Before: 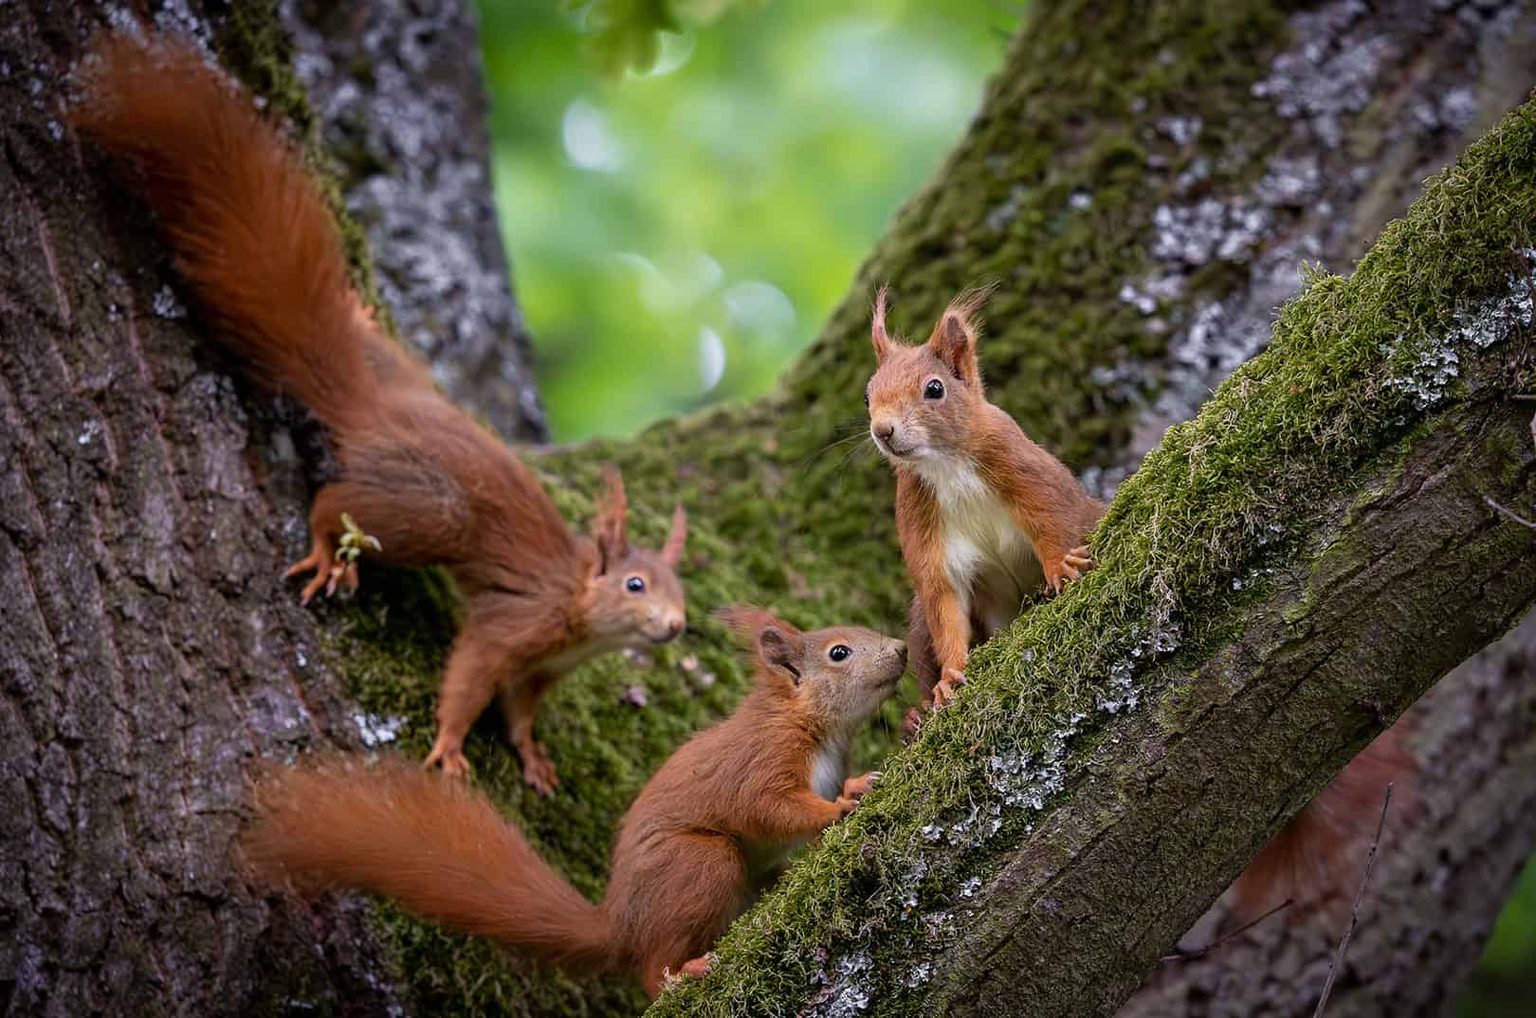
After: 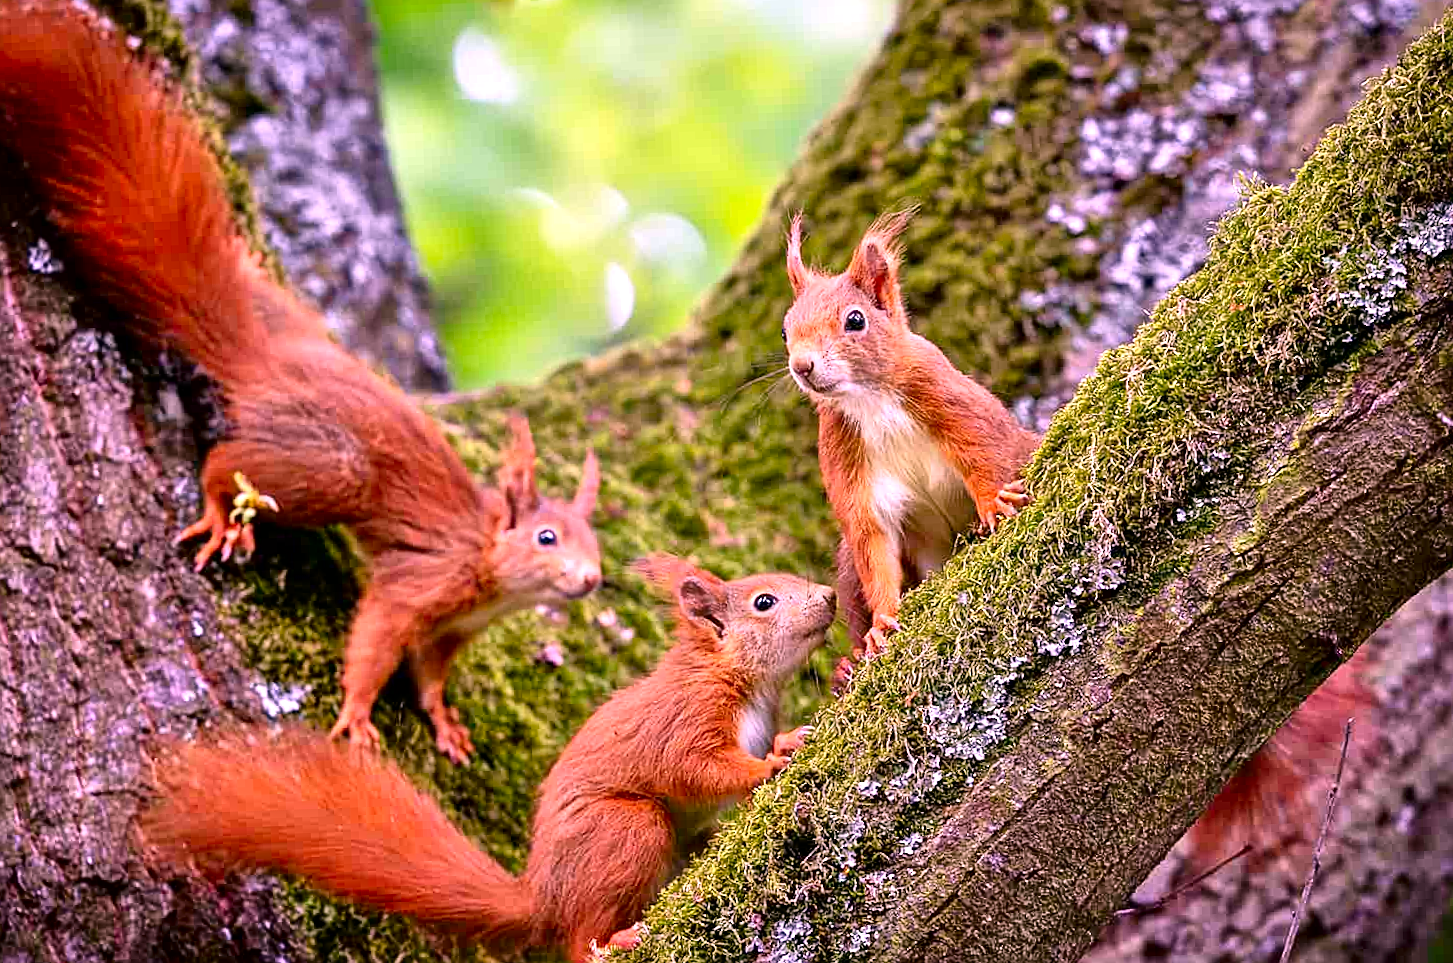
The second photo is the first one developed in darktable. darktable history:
exposure: exposure 0.6 EV, compensate highlight preservation false
crop and rotate: angle 1.96°, left 5.673%, top 5.673%
tone equalizer: -7 EV 0.15 EV, -6 EV 0.6 EV, -5 EV 1.15 EV, -4 EV 1.33 EV, -3 EV 1.15 EV, -2 EV 0.6 EV, -1 EV 0.15 EV, mask exposure compensation -0.5 EV
white balance: red 1.188, blue 1.11
contrast brightness saturation: contrast 0.19, brightness -0.11, saturation 0.21
sharpen: radius 2.167, amount 0.381, threshold 0
